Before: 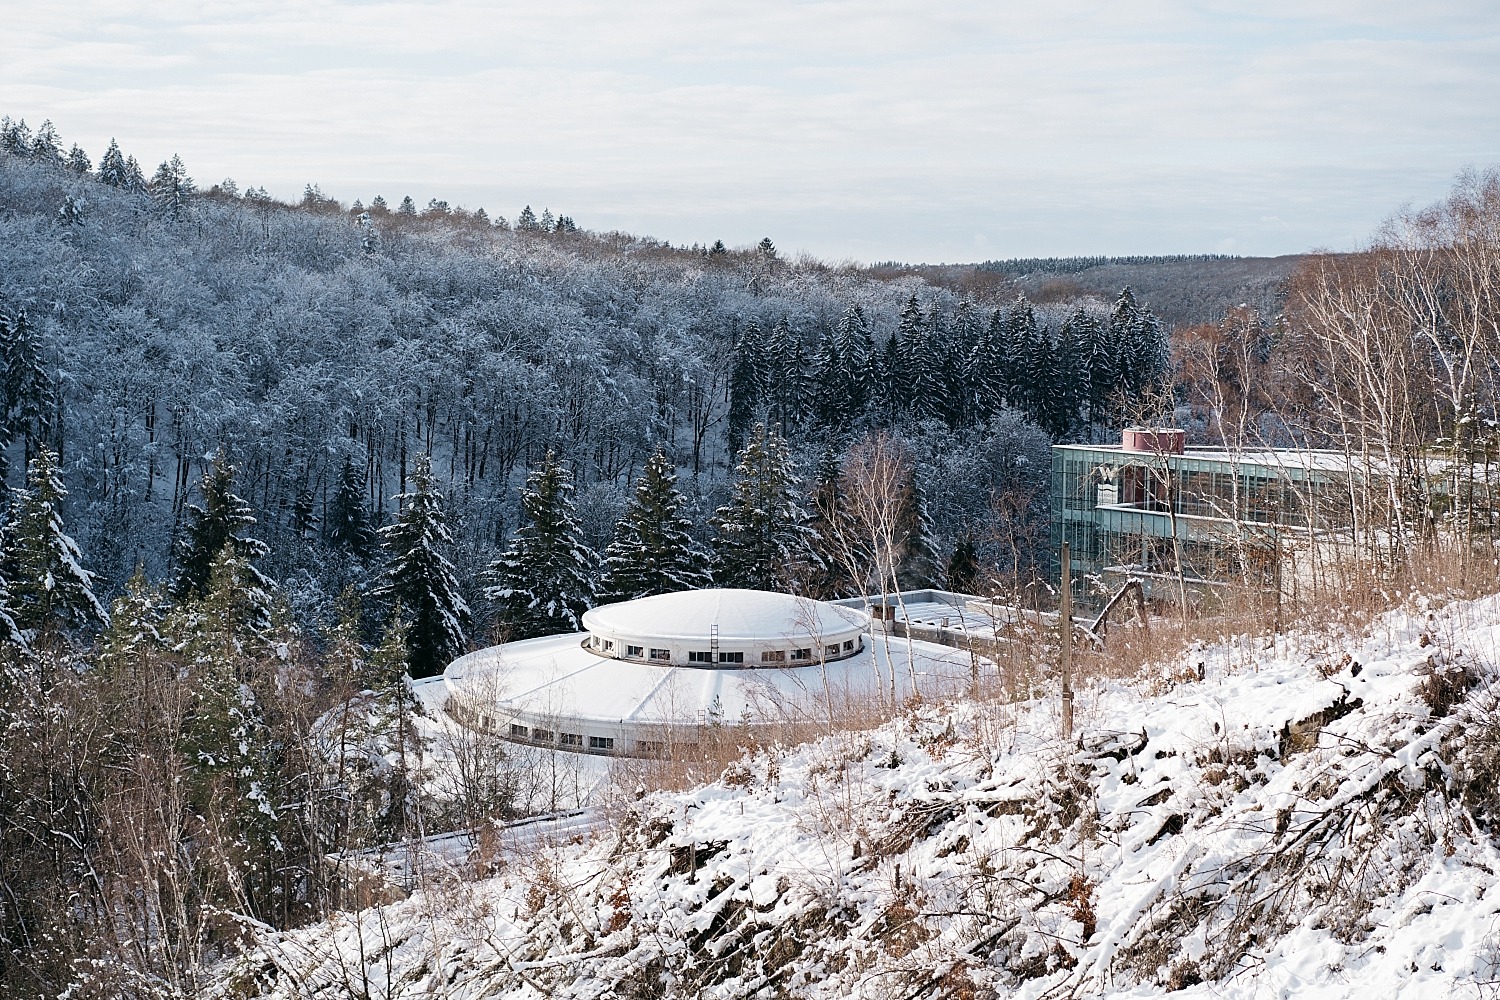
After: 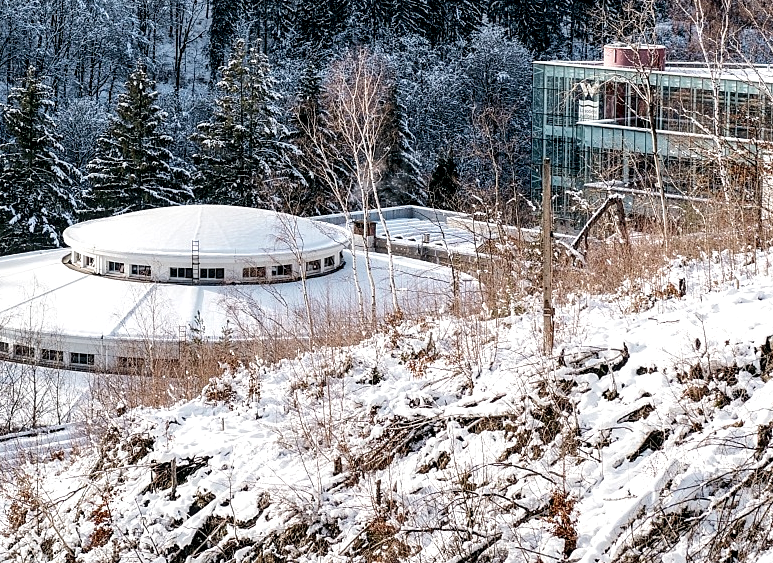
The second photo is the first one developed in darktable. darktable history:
crop: left 34.603%, top 38.462%, right 13.852%, bottom 5.221%
color balance rgb: power › hue 329.81°, perceptual saturation grading › global saturation 0.612%, perceptual brilliance grading › mid-tones 10.502%, perceptual brilliance grading › shadows 14.235%, global vibrance 9.31%
local contrast: highlights 65%, shadows 54%, detail 169%, midtone range 0.515
